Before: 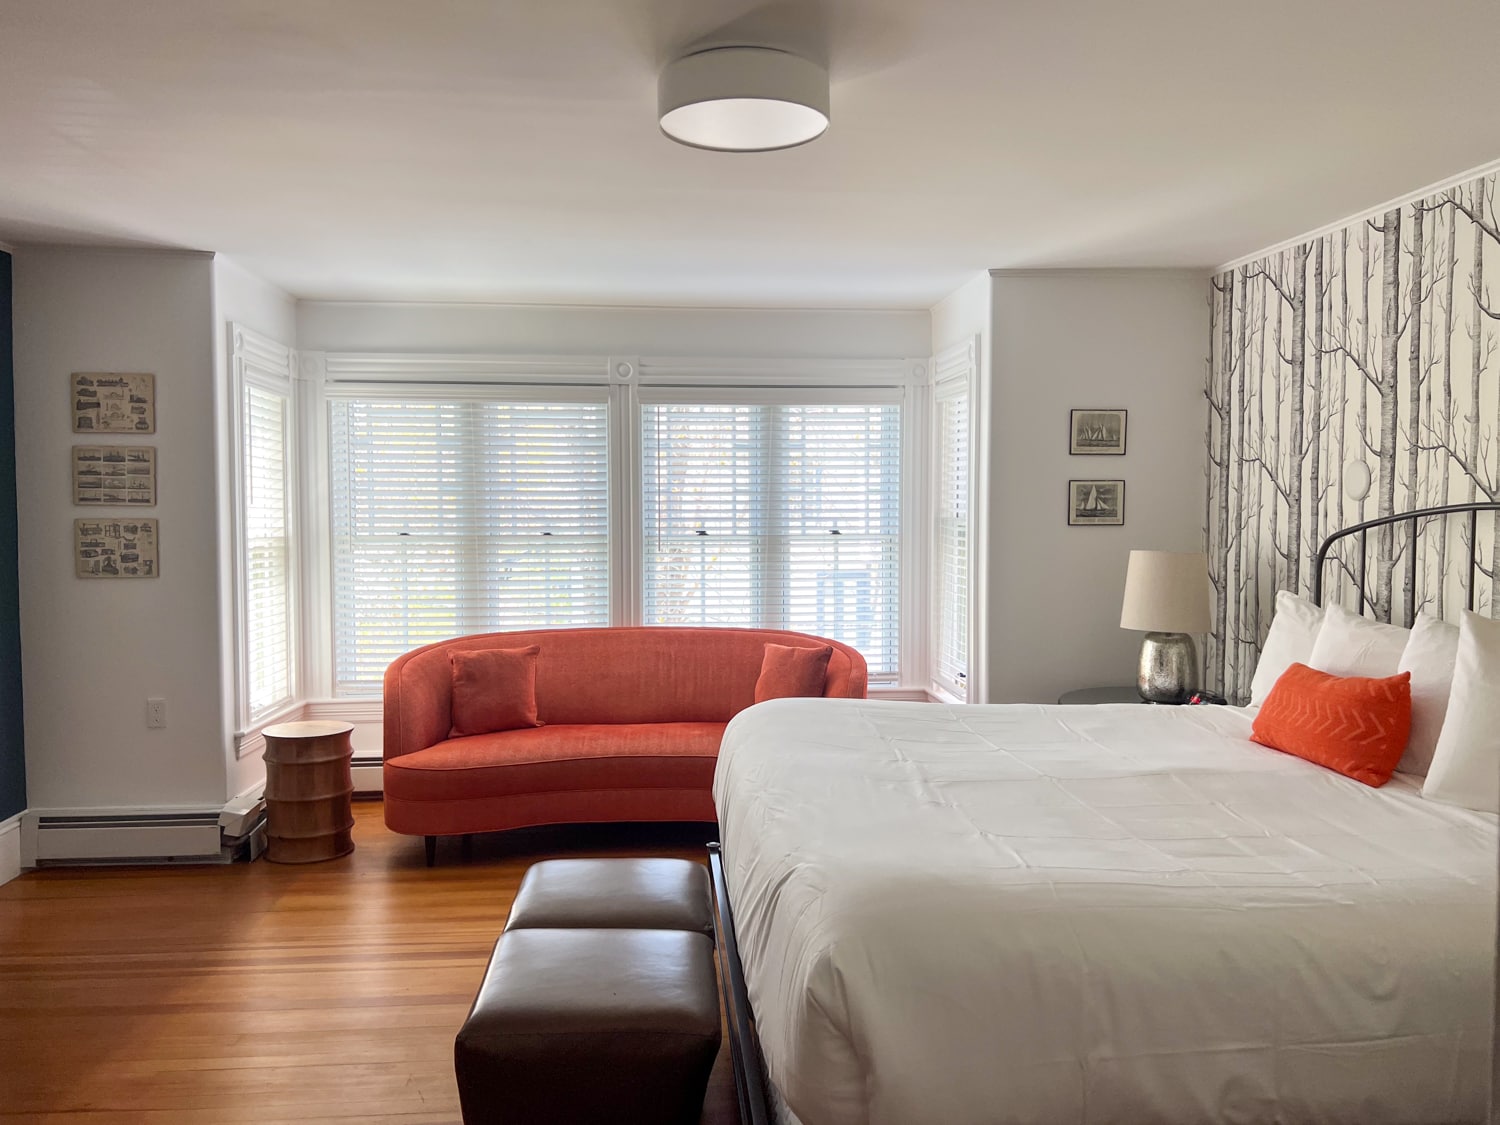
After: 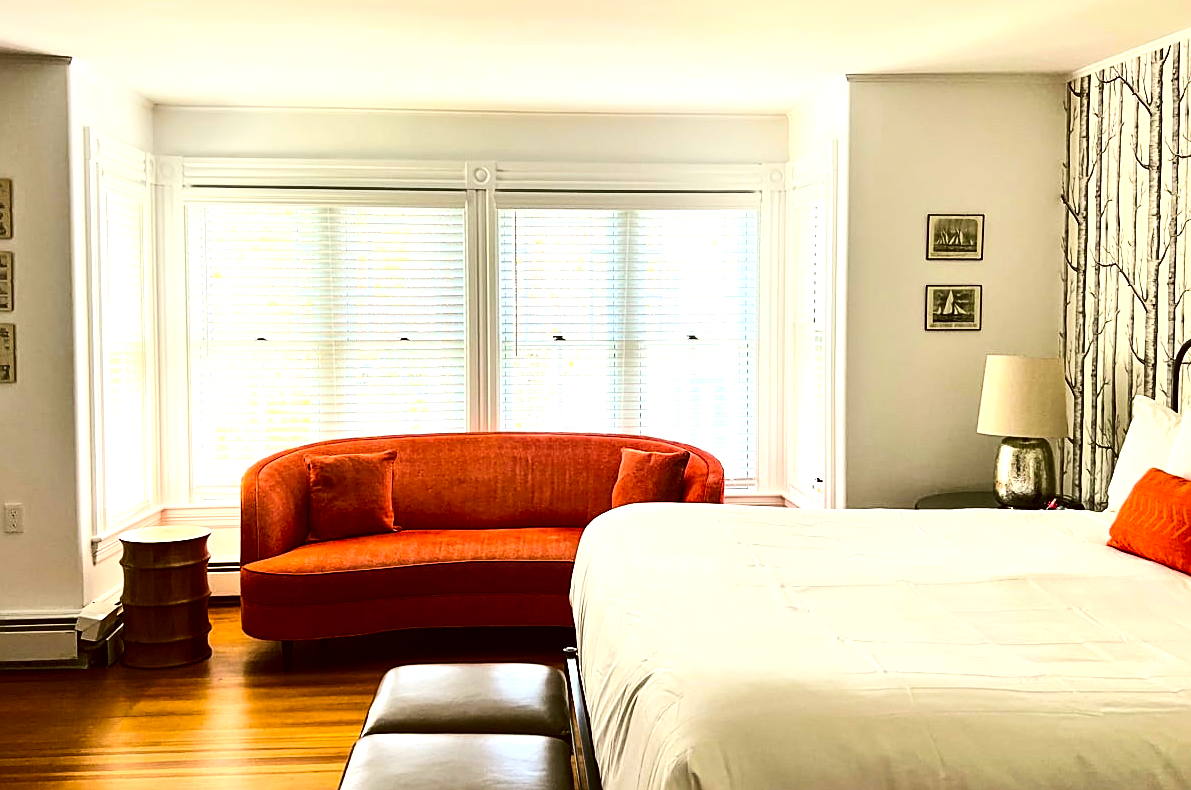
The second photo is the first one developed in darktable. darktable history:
color balance rgb: shadows lift › chroma 2.015%, shadows lift › hue 248.13°, linear chroma grading › shadows -8.303%, linear chroma grading › global chroma 9.935%, perceptual saturation grading › global saturation 30.348%, global vibrance 20%
shadows and highlights: shadows -86.44, highlights -35.25, shadows color adjustment 97.68%, soften with gaussian
sharpen: amount 0.491
tone equalizer: -8 EV -1.06 EV, -7 EV -1.03 EV, -6 EV -0.886 EV, -5 EV -0.611 EV, -3 EV 0.563 EV, -2 EV 0.847 EV, -1 EV 0.985 EV, +0 EV 1.07 EV, edges refinement/feathering 500, mask exposure compensation -1.26 EV, preserve details no
crop: left 9.539%, top 17.386%, right 11.045%, bottom 12.315%
contrast brightness saturation: contrast 0.215
color correction: highlights a* -1.45, highlights b* 10.12, shadows a* 0.309, shadows b* 19.61
